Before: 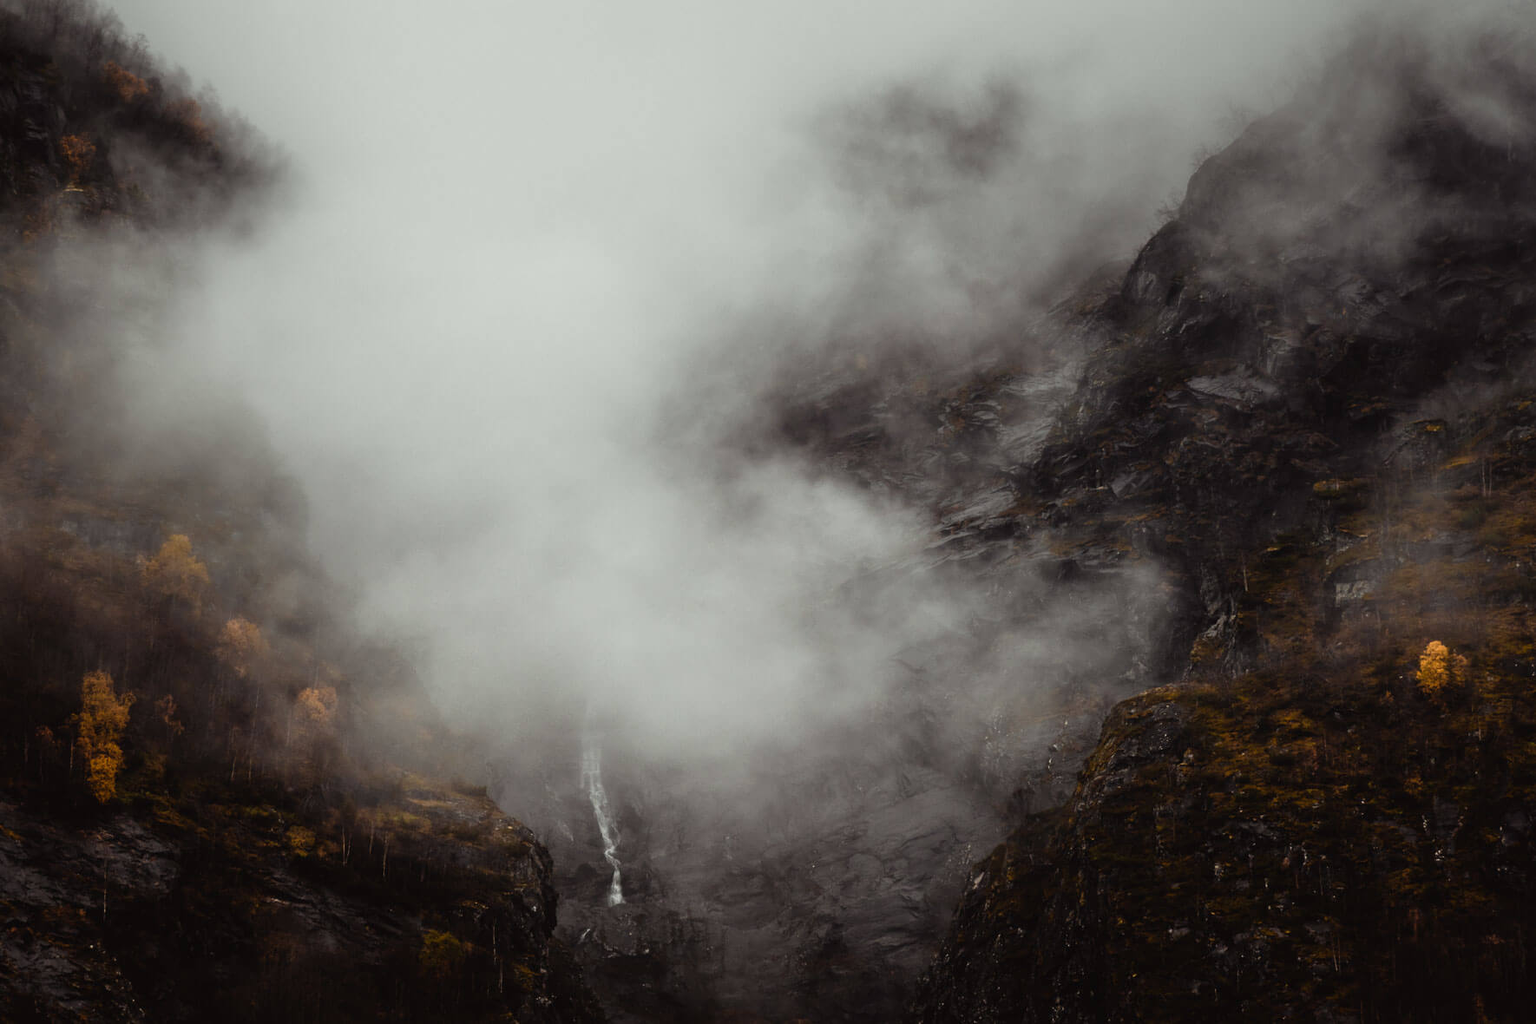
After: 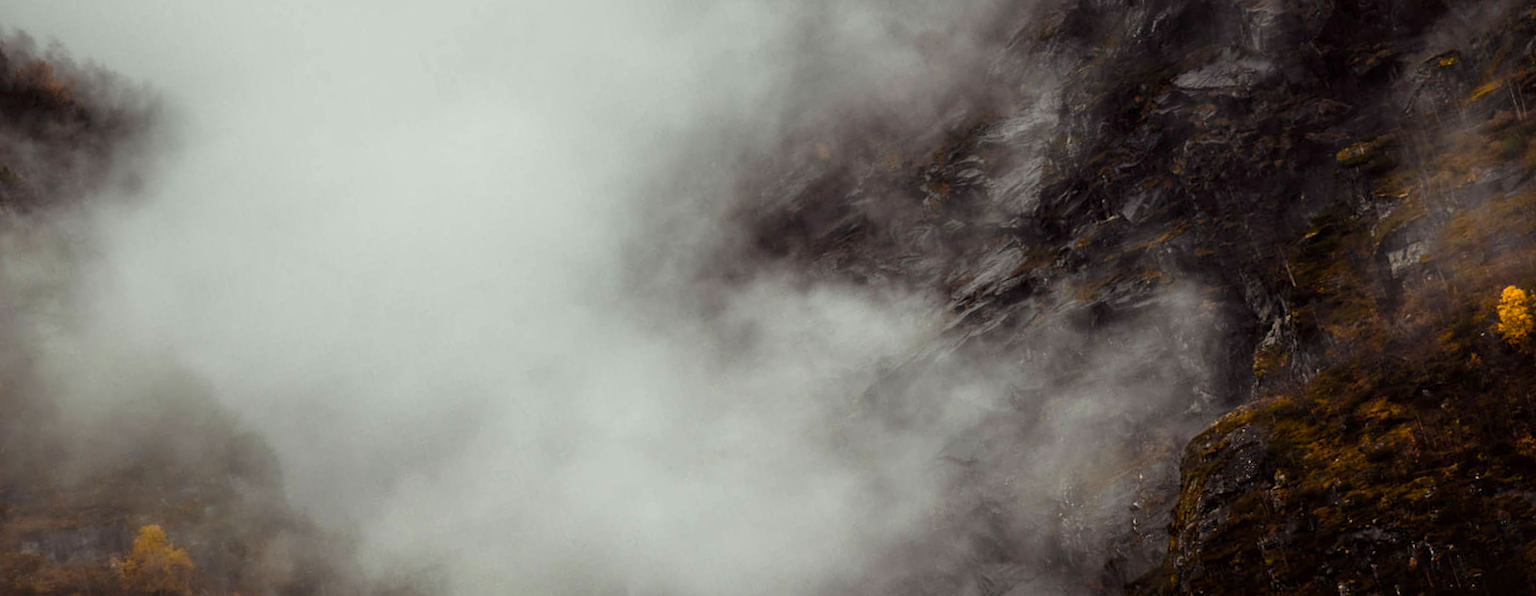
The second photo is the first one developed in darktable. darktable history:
crop and rotate: top 5.667%, bottom 14.937%
local contrast: detail 130%
color balance rgb: perceptual saturation grading › global saturation 30%, global vibrance 20%
rotate and perspective: rotation -14.8°, crop left 0.1, crop right 0.903, crop top 0.25, crop bottom 0.748
